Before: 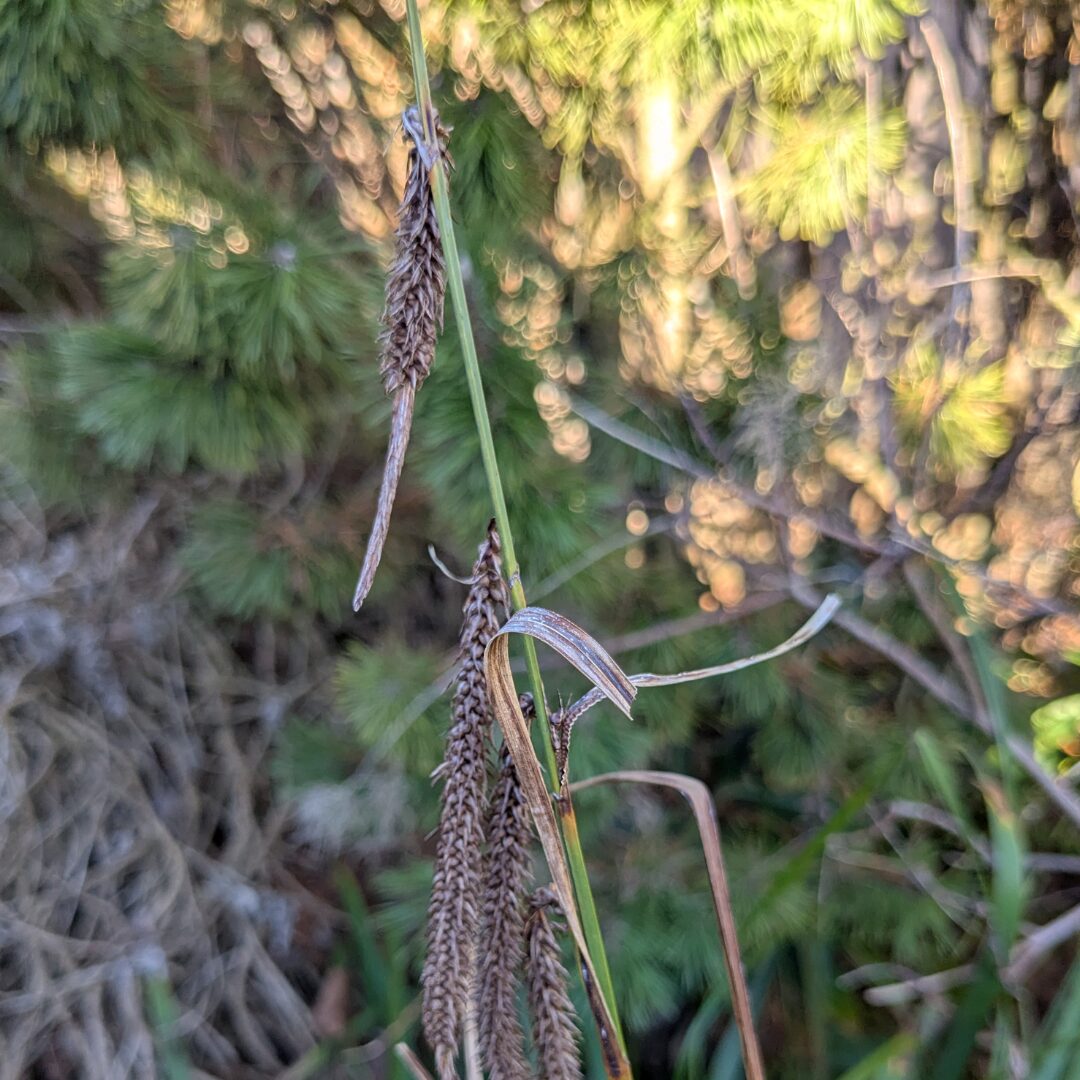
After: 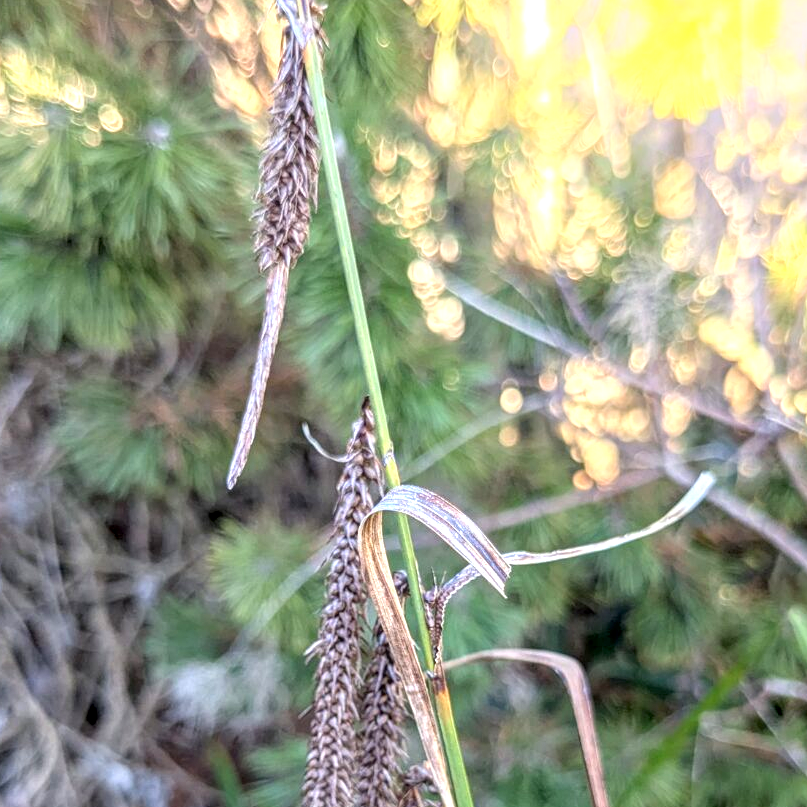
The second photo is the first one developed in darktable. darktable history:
exposure: black level correction 0.001, exposure 1 EV, compensate highlight preservation false
crop and rotate: left 11.831%, top 11.346%, right 13.429%, bottom 13.899%
bloom: size 15%, threshold 97%, strength 7%
local contrast: on, module defaults
